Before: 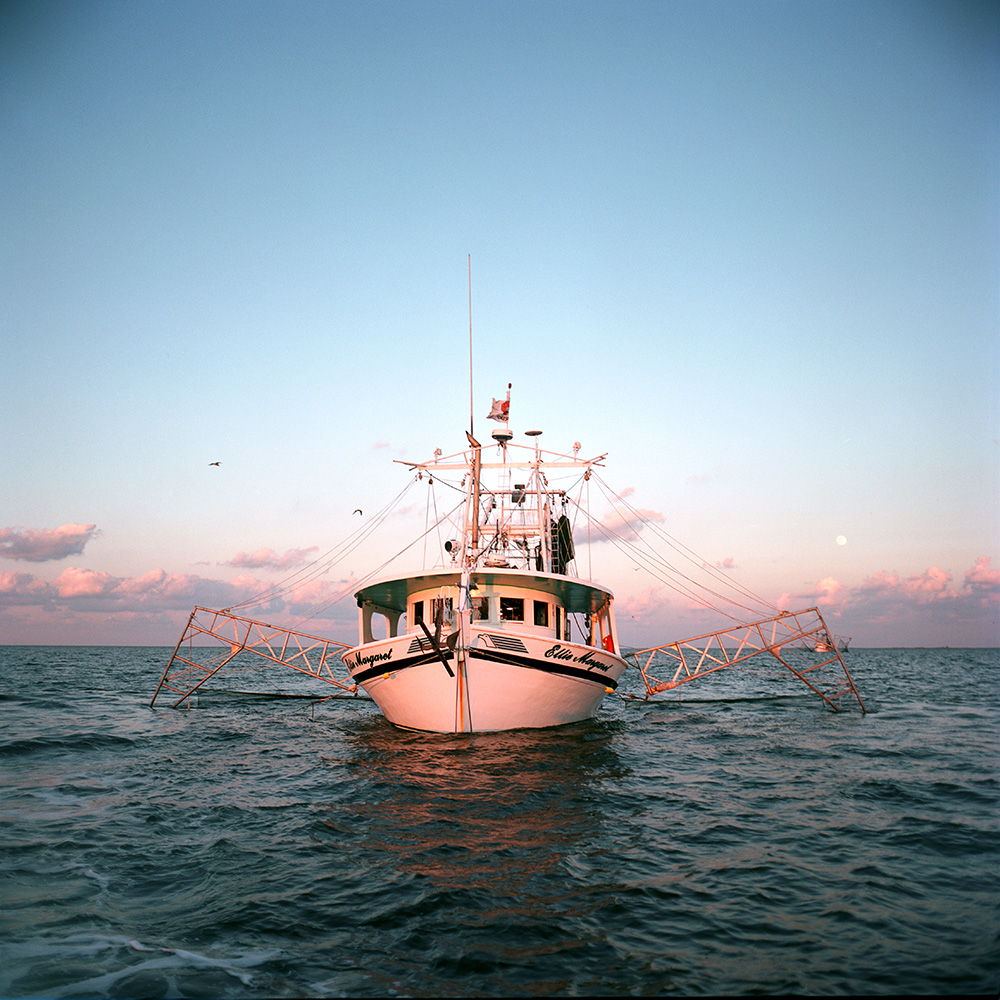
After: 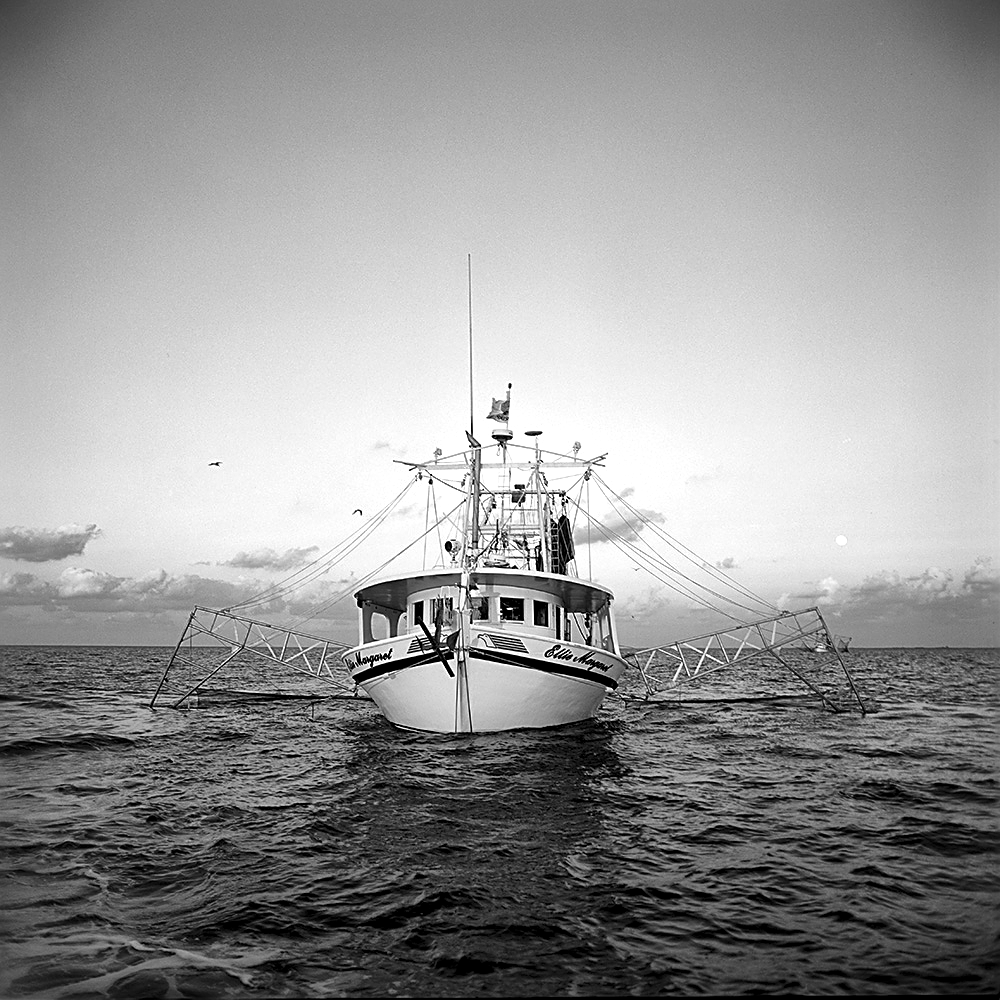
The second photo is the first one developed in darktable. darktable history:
local contrast: mode bilateral grid, contrast 20, coarseness 50, detail 179%, midtone range 0.2
sharpen: on, module defaults
monochrome: on, module defaults
tone equalizer: -8 EV -1.84 EV, -7 EV -1.16 EV, -6 EV -1.62 EV, smoothing diameter 25%, edges refinement/feathering 10, preserve details guided filter
